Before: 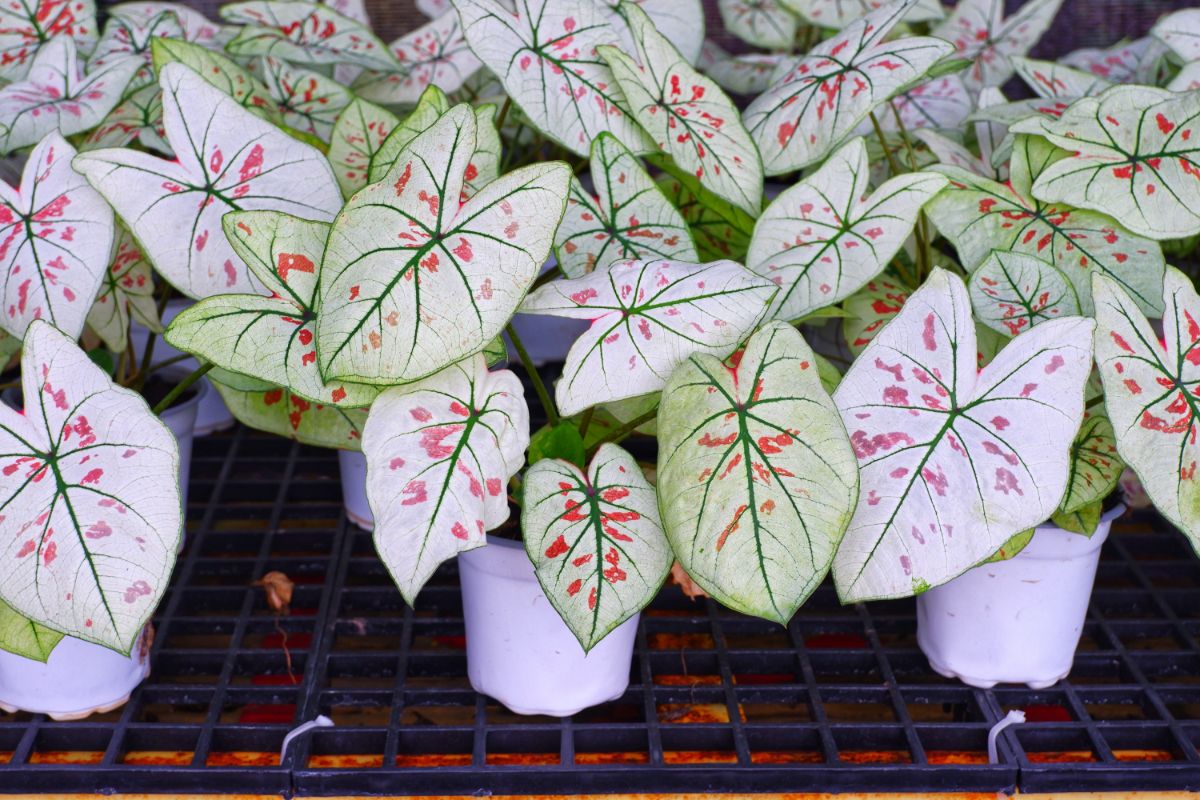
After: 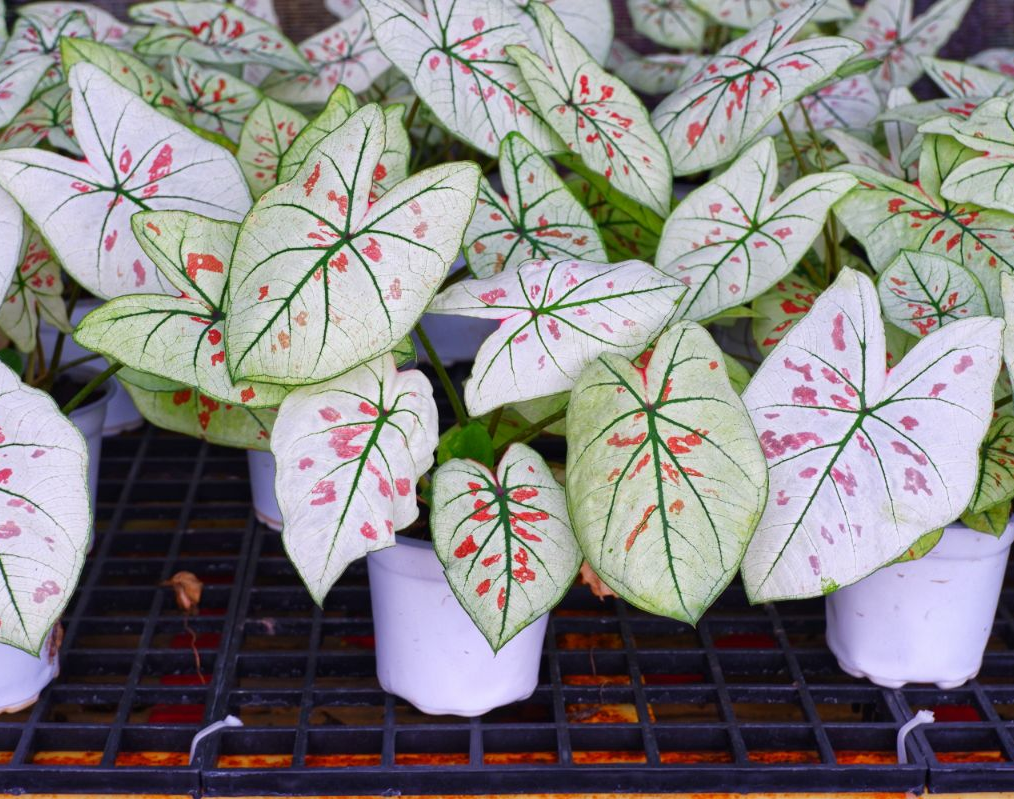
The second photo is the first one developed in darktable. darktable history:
crop: left 7.586%, right 7.873%
